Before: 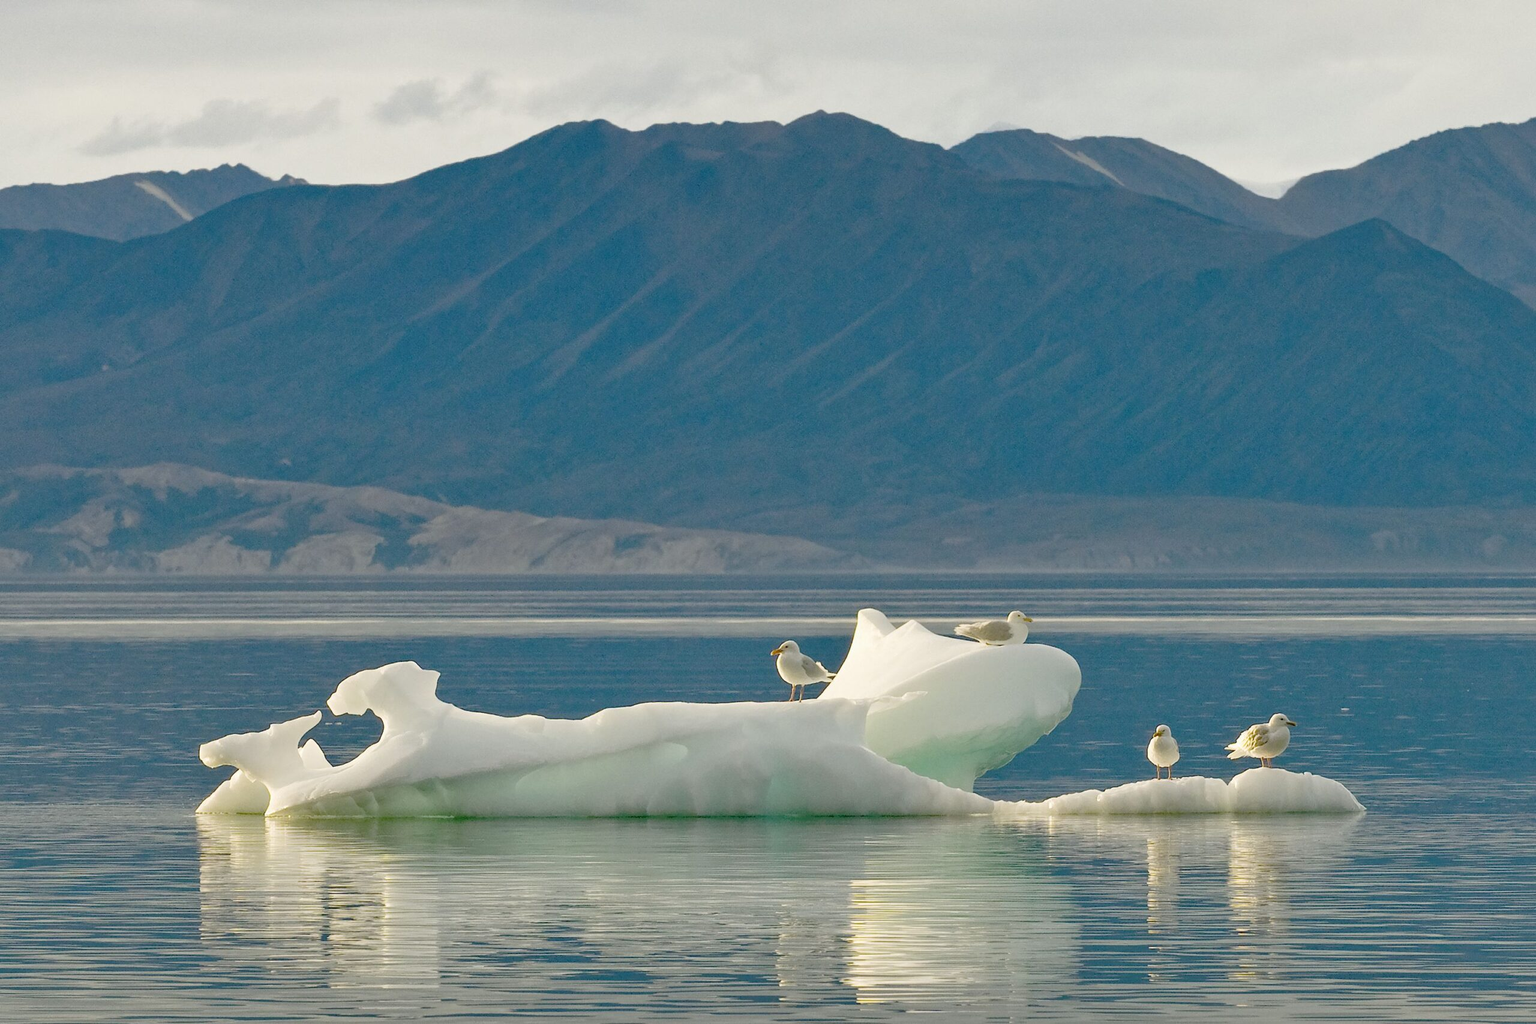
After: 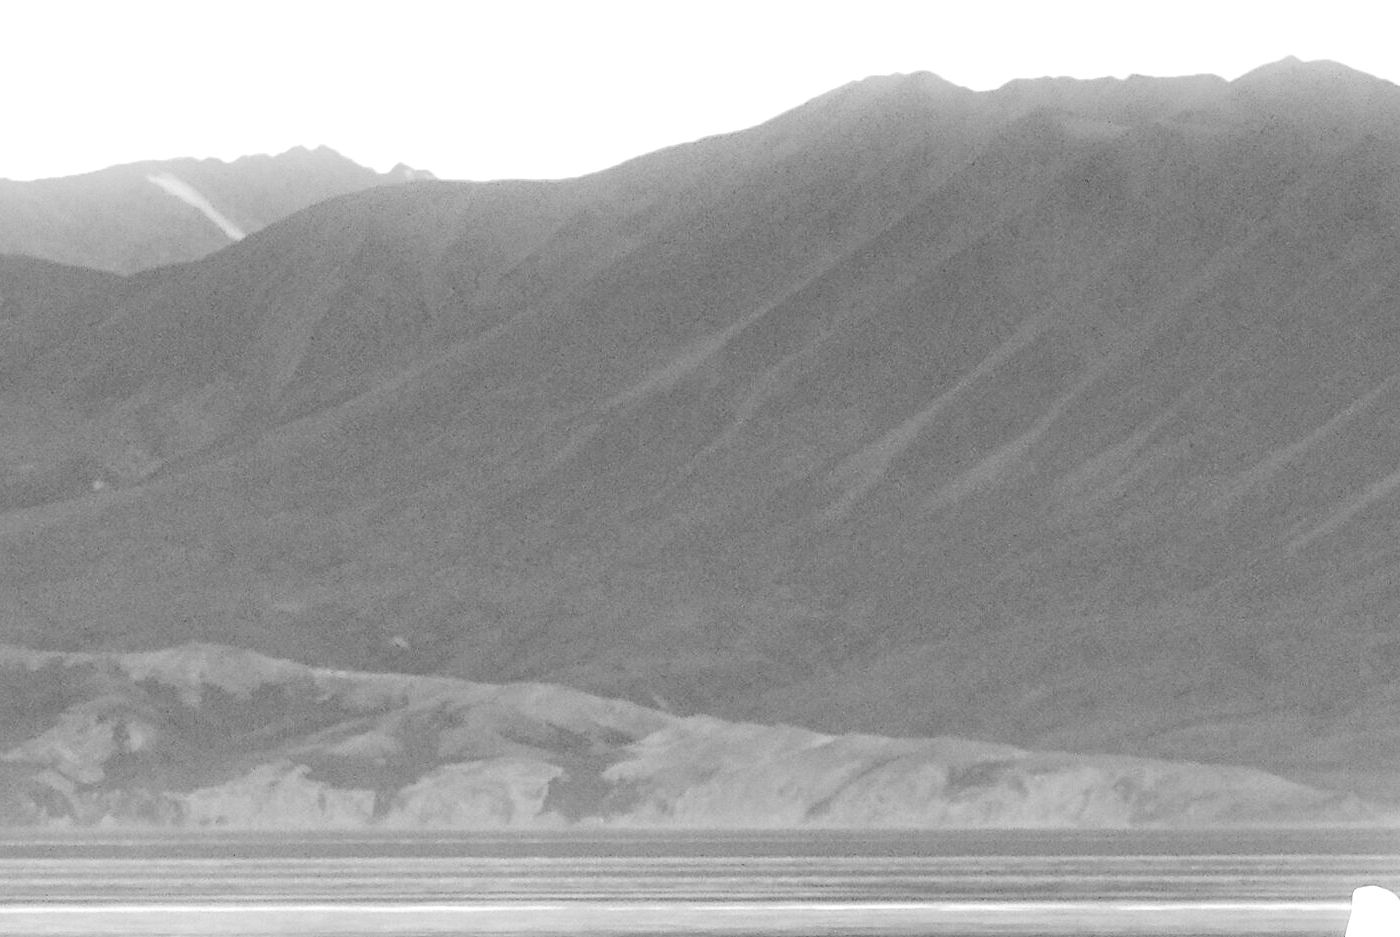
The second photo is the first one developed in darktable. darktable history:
exposure: black level correction 0, exposure 0.7 EV, compensate exposure bias true, compensate highlight preservation false
shadows and highlights: shadows -54.3, highlights 86.09, soften with gaussian
filmic rgb: black relative exposure -8.2 EV, white relative exposure 2.2 EV, threshold 3 EV, hardness 7.11, latitude 75%, contrast 1.325, highlights saturation mix -2%, shadows ↔ highlights balance 30%, preserve chrominance RGB euclidean norm, color science v5 (2021), contrast in shadows safe, contrast in highlights safe, enable highlight reconstruction true
crop and rotate: left 3.047%, top 7.509%, right 42.236%, bottom 37.598%
color contrast: green-magenta contrast 0, blue-yellow contrast 0
